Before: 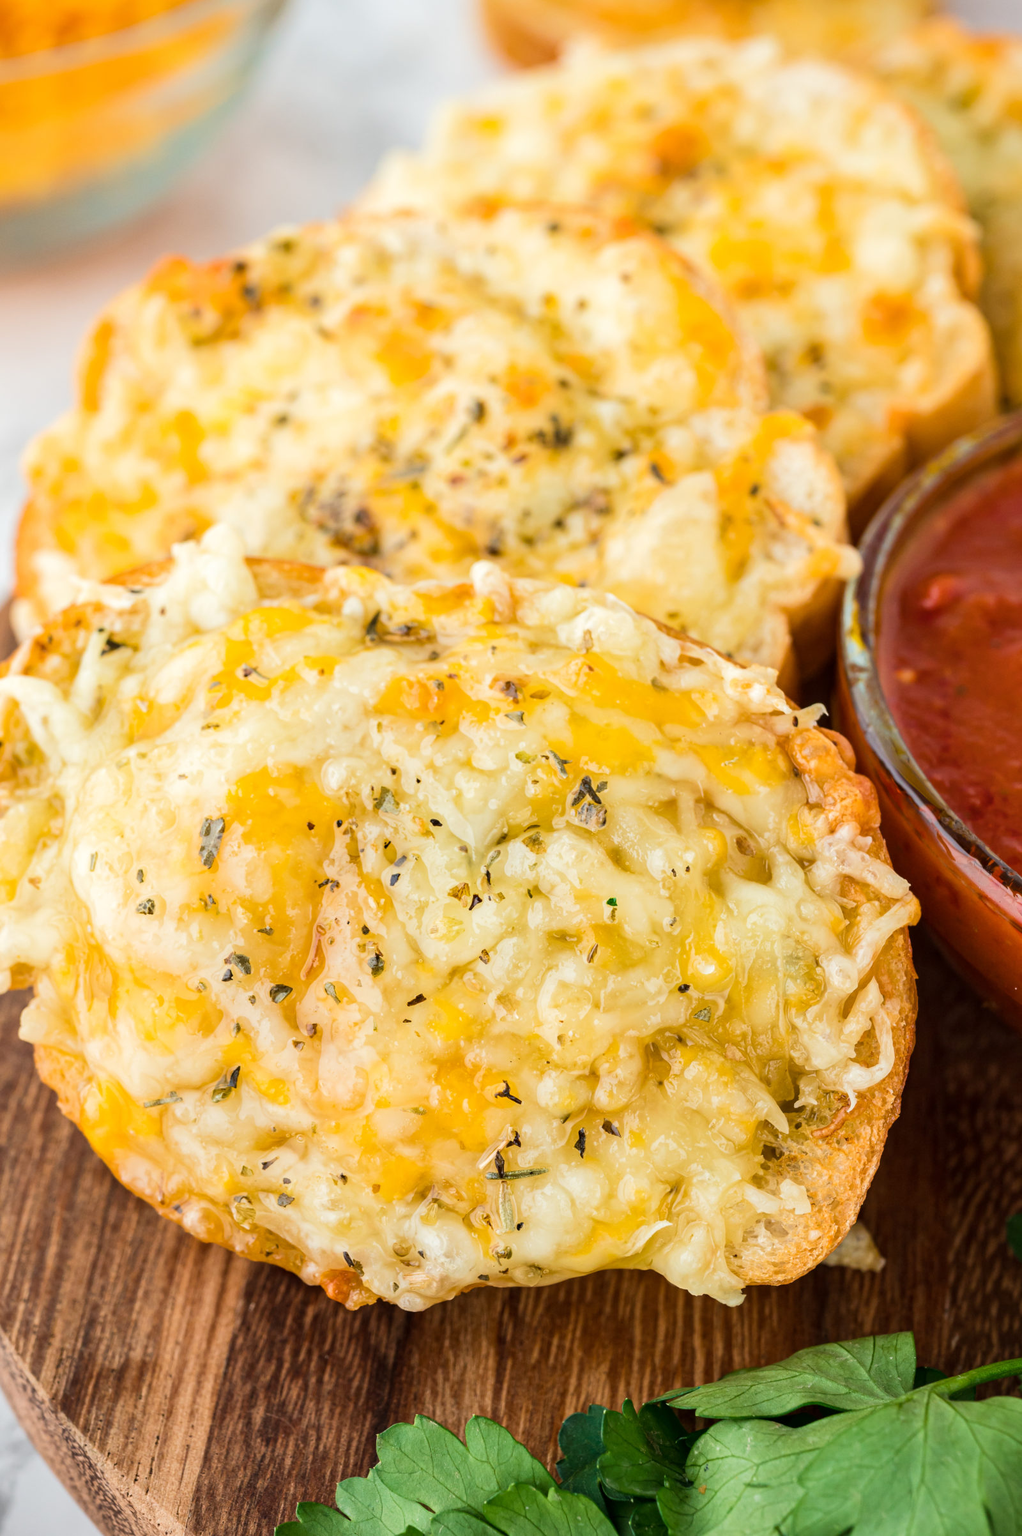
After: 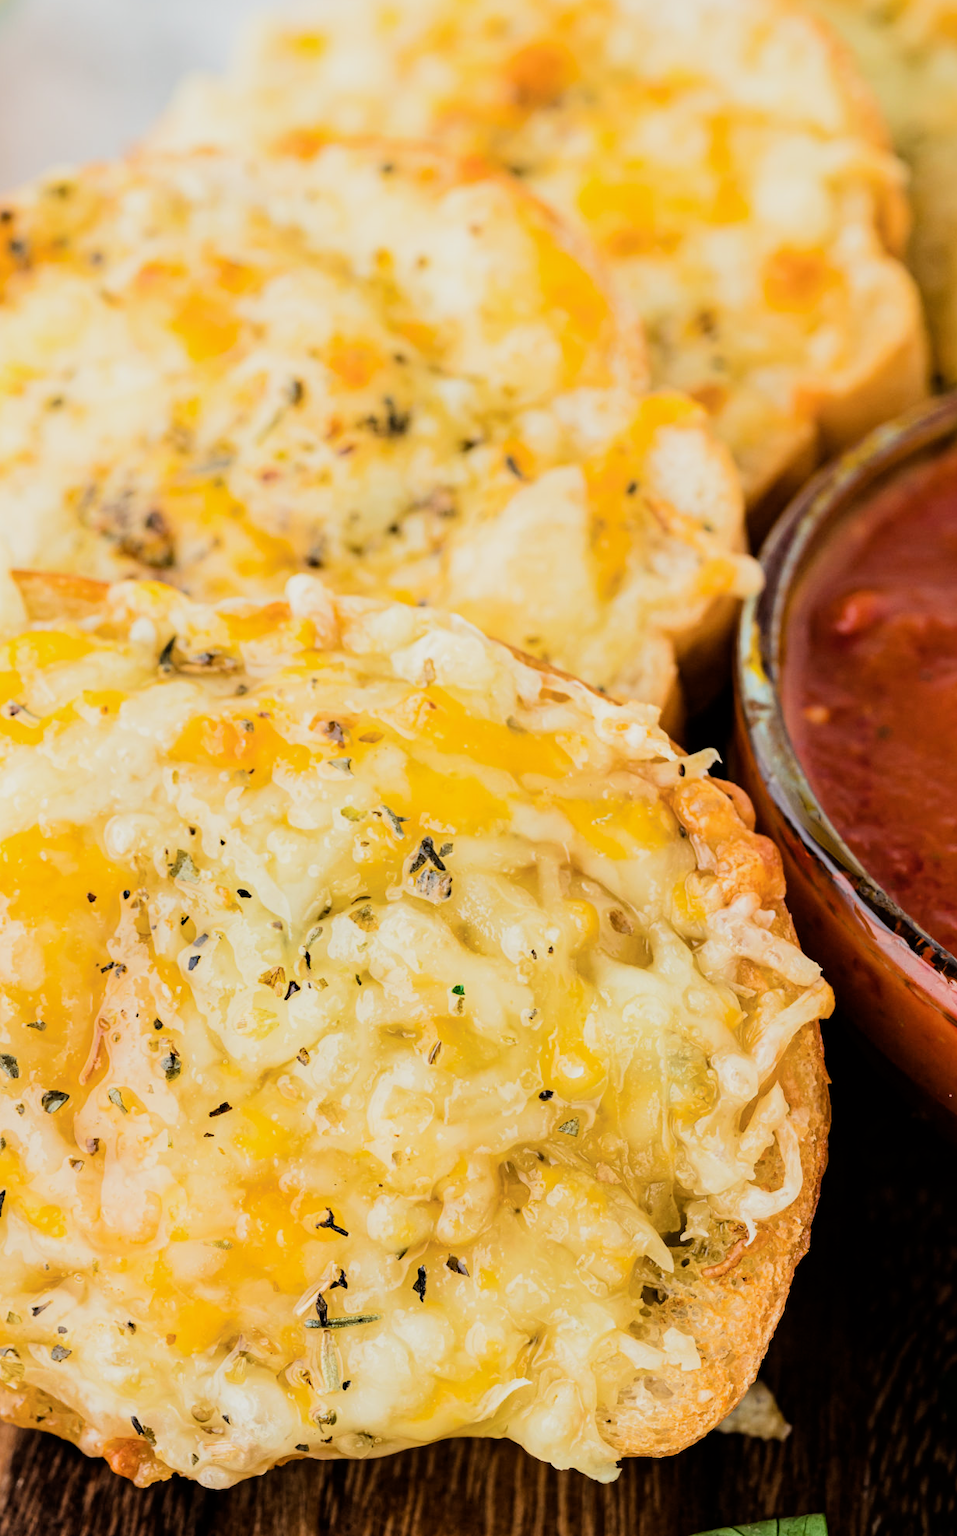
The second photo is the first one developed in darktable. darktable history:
contrast equalizer: y [[0.5, 0.5, 0.478, 0.5, 0.5, 0.5], [0.5 ×6], [0.5 ×6], [0 ×6], [0 ×6]]
filmic rgb: black relative exposure -5 EV, hardness 2.88, contrast 1.4
crop: left 23.095%, top 5.827%, bottom 11.854%
